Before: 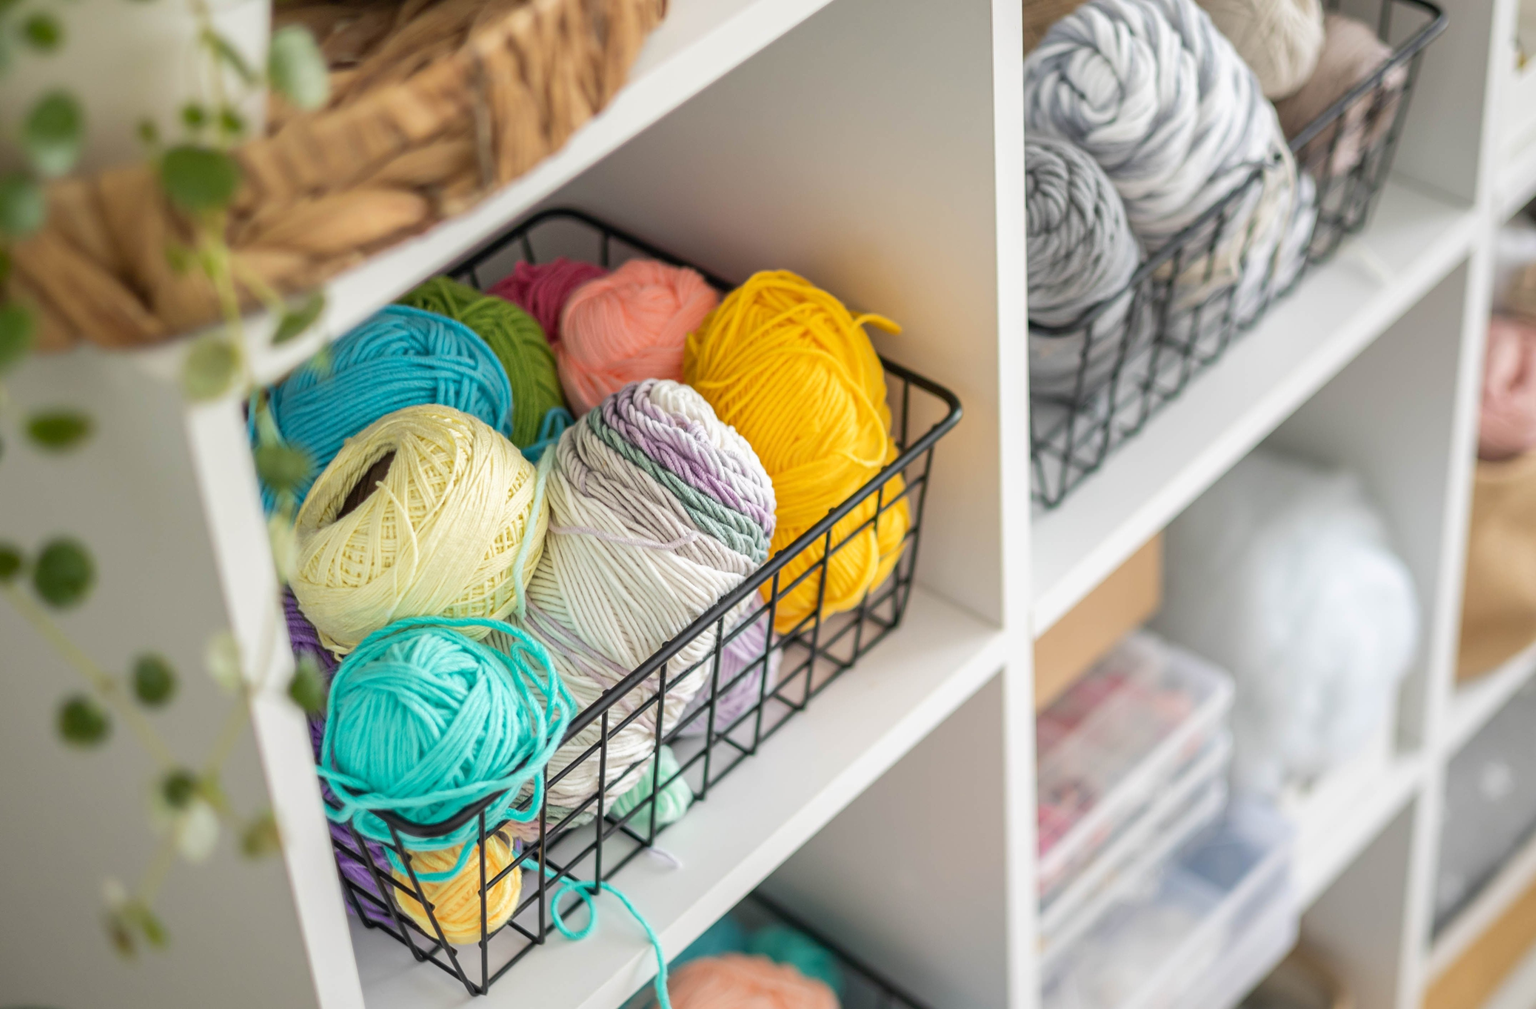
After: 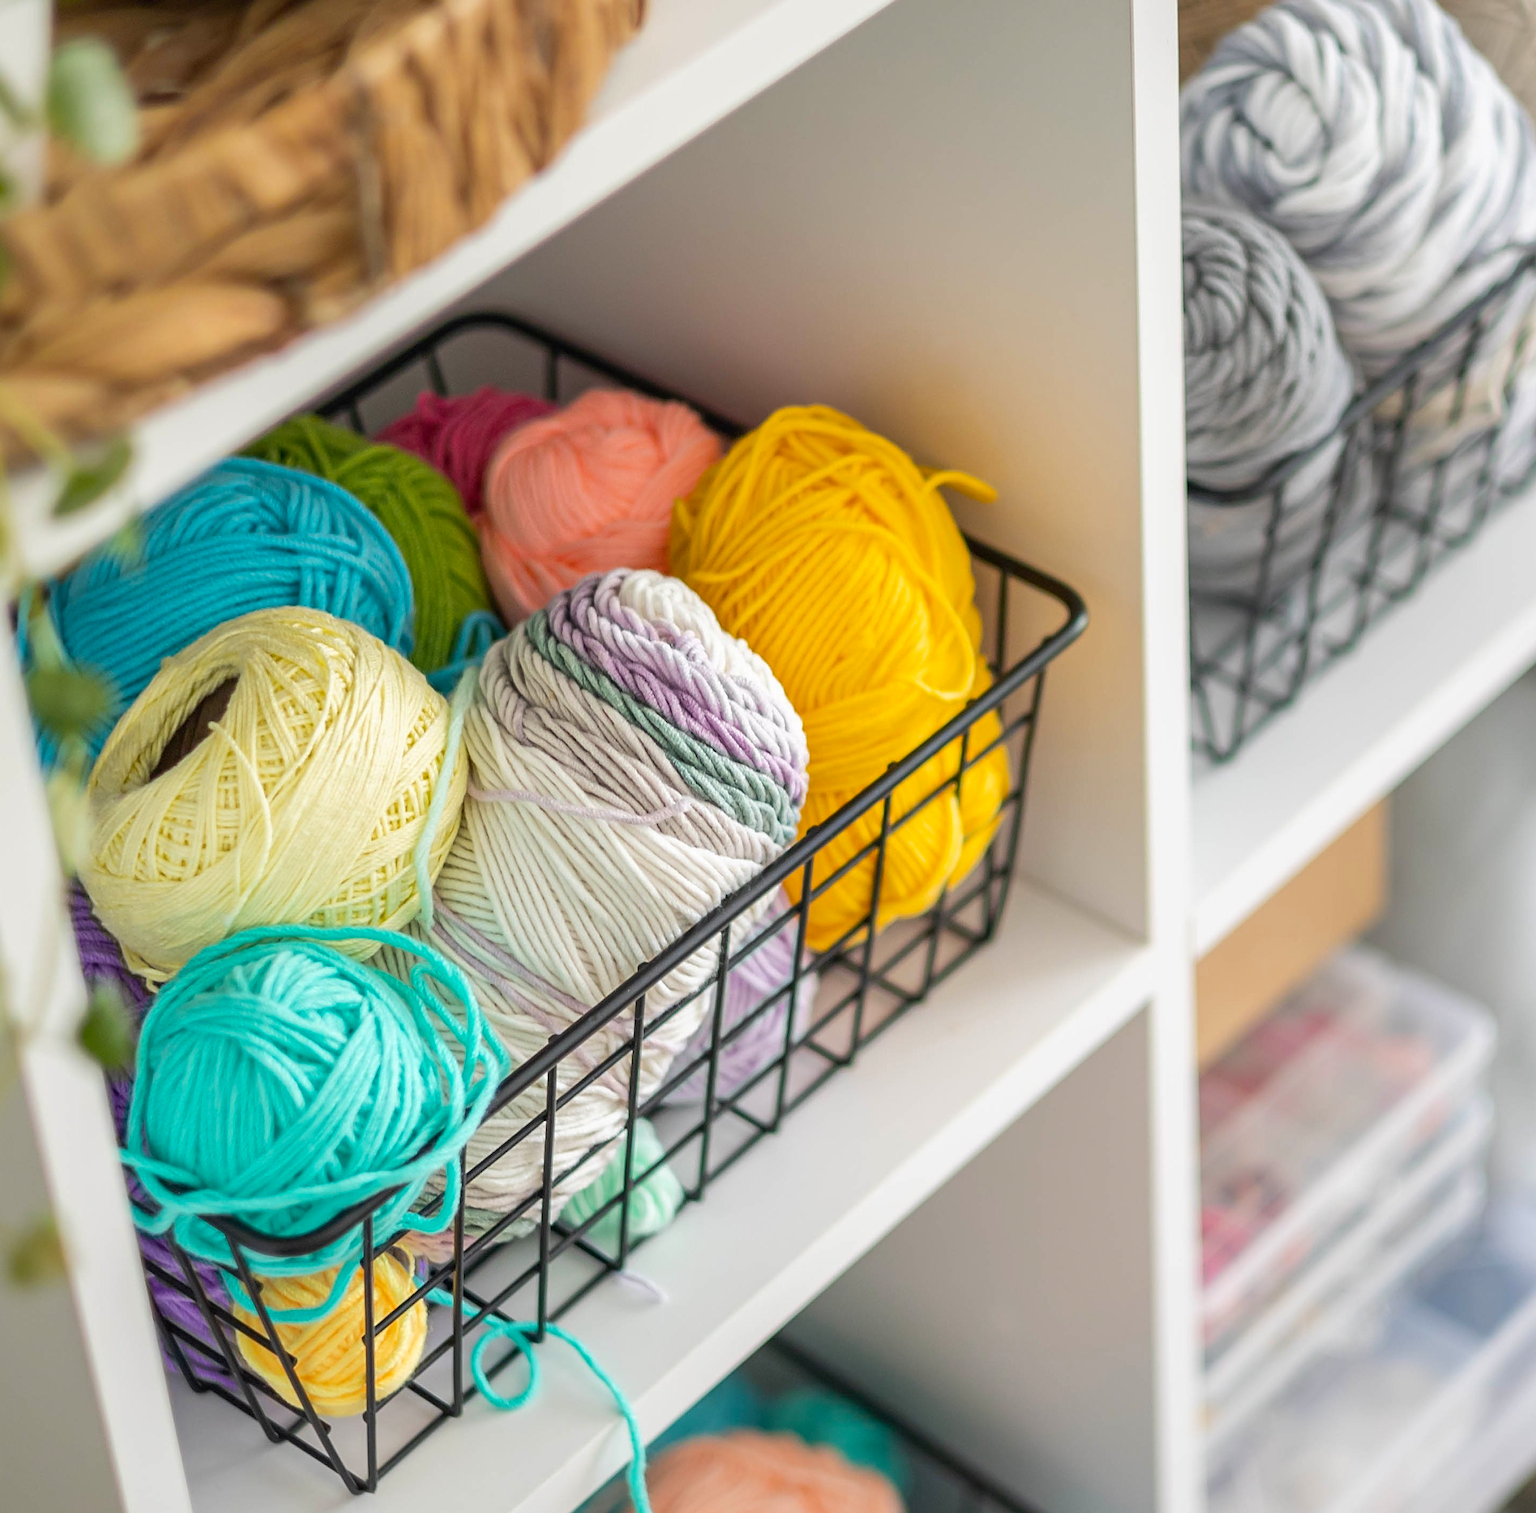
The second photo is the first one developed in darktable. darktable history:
crop: left 15.433%, right 17.867%
color balance rgb: perceptual saturation grading › global saturation 14.622%
sharpen: on, module defaults
